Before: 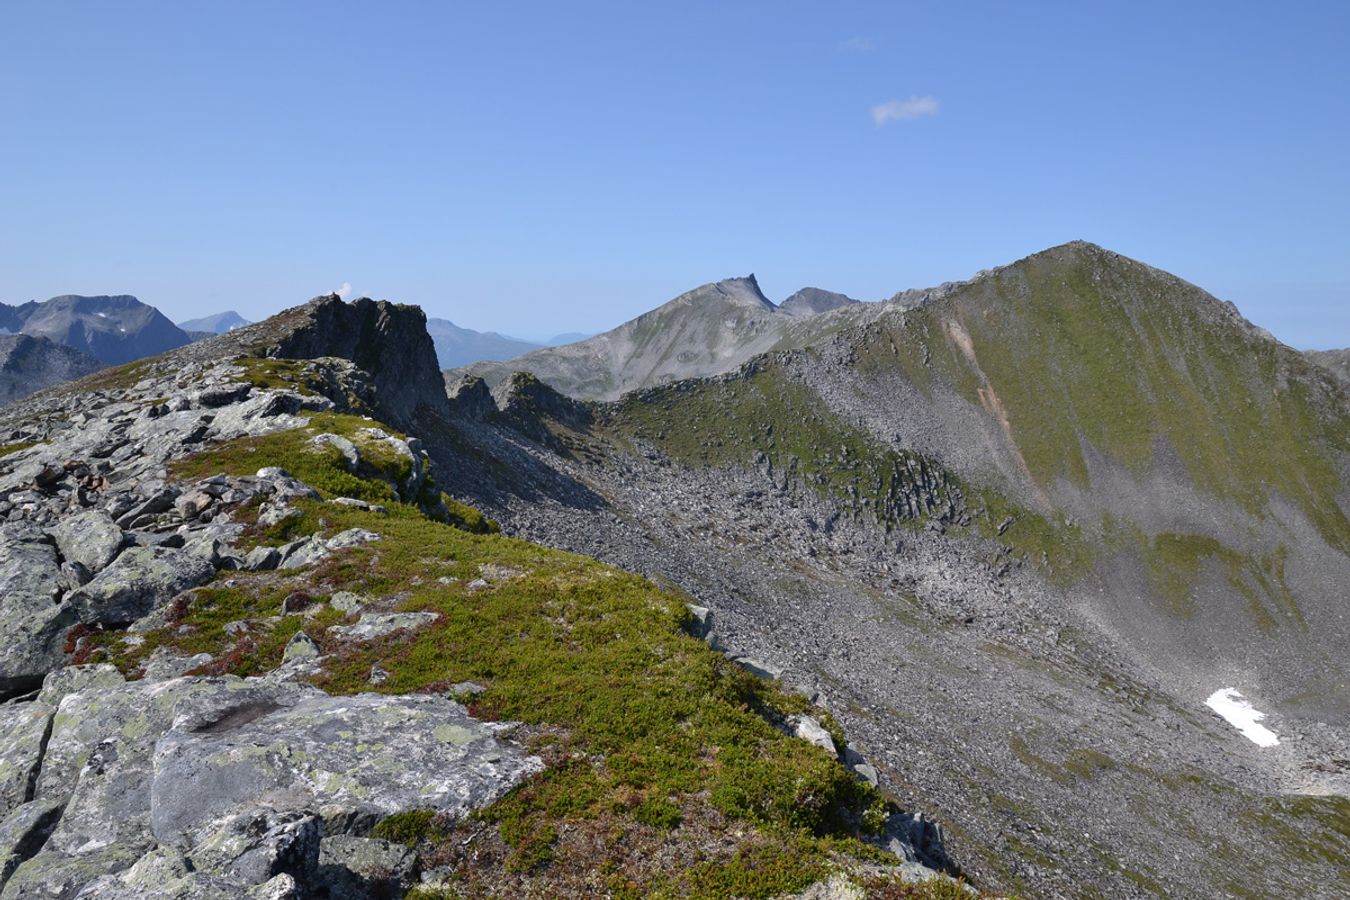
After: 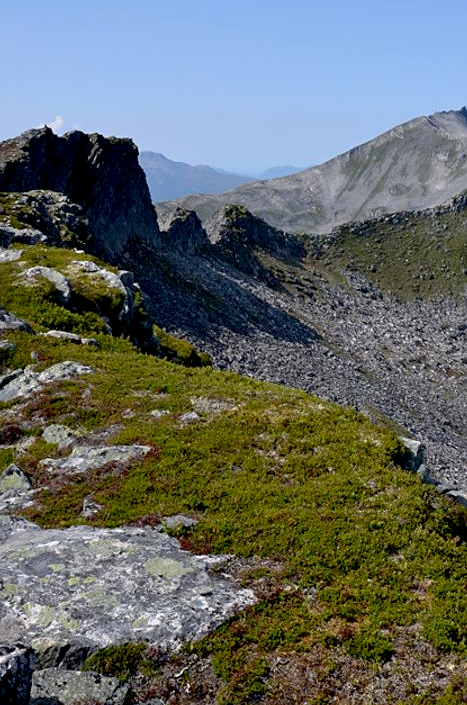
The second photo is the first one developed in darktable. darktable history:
crop and rotate: left 21.348%, top 18.659%, right 43.992%, bottom 3.004%
sharpen: amount 0.212
exposure: black level correction 0.014, compensate exposure bias true, compensate highlight preservation false
